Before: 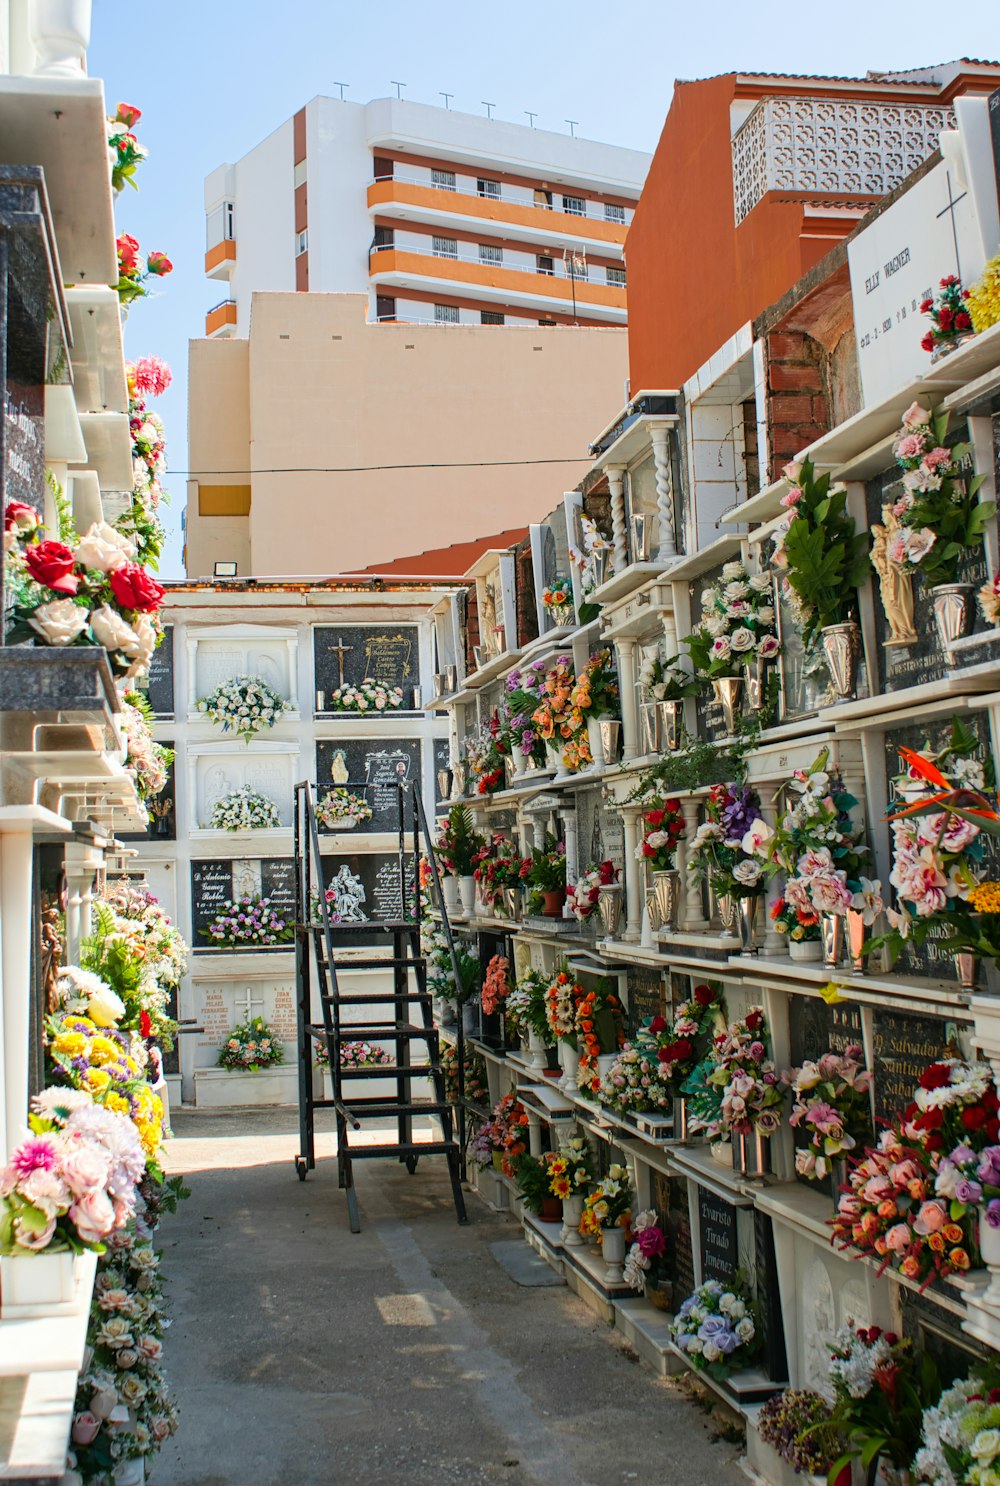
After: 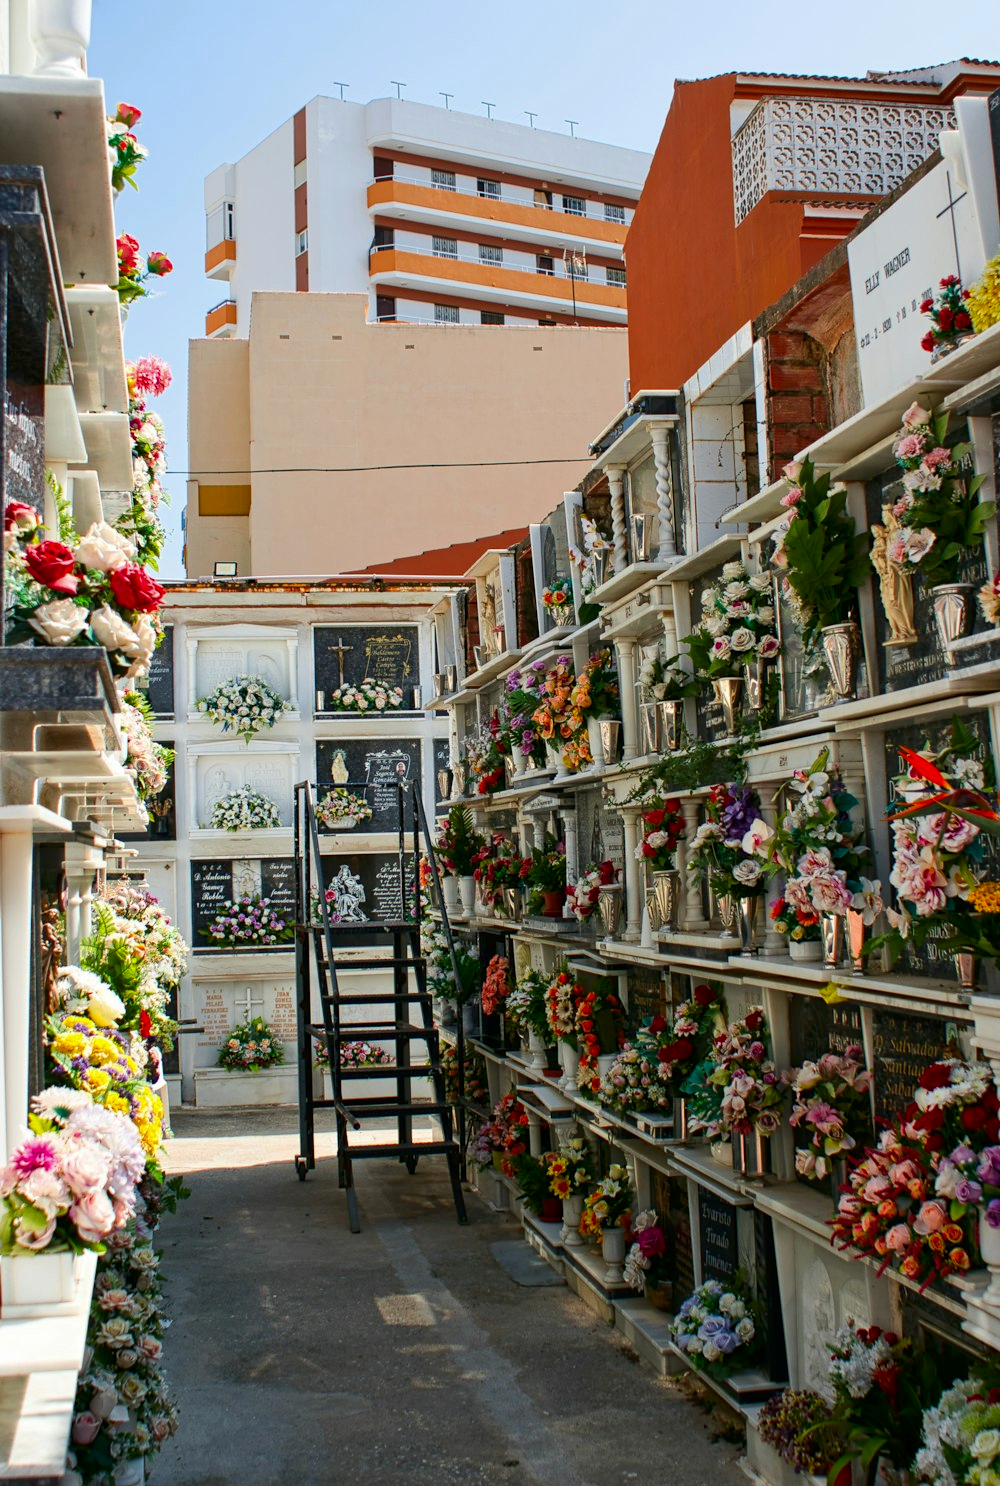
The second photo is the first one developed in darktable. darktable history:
contrast brightness saturation: contrast 0.067, brightness -0.128, saturation 0.061
